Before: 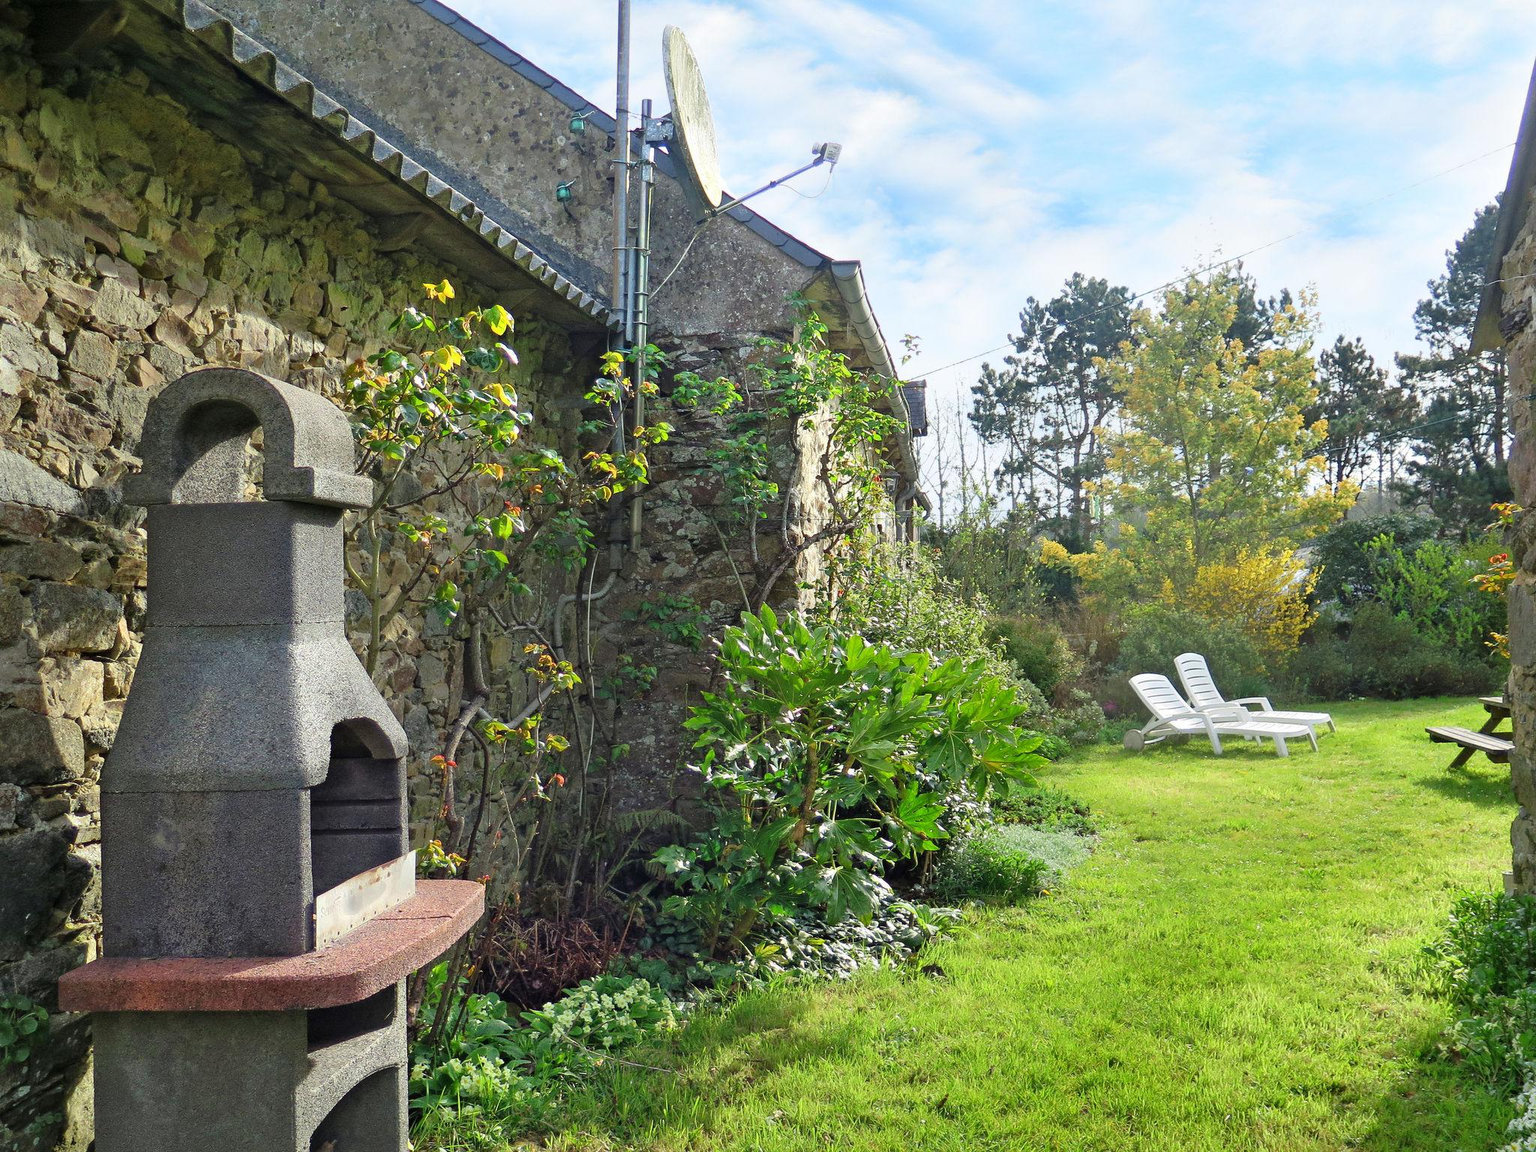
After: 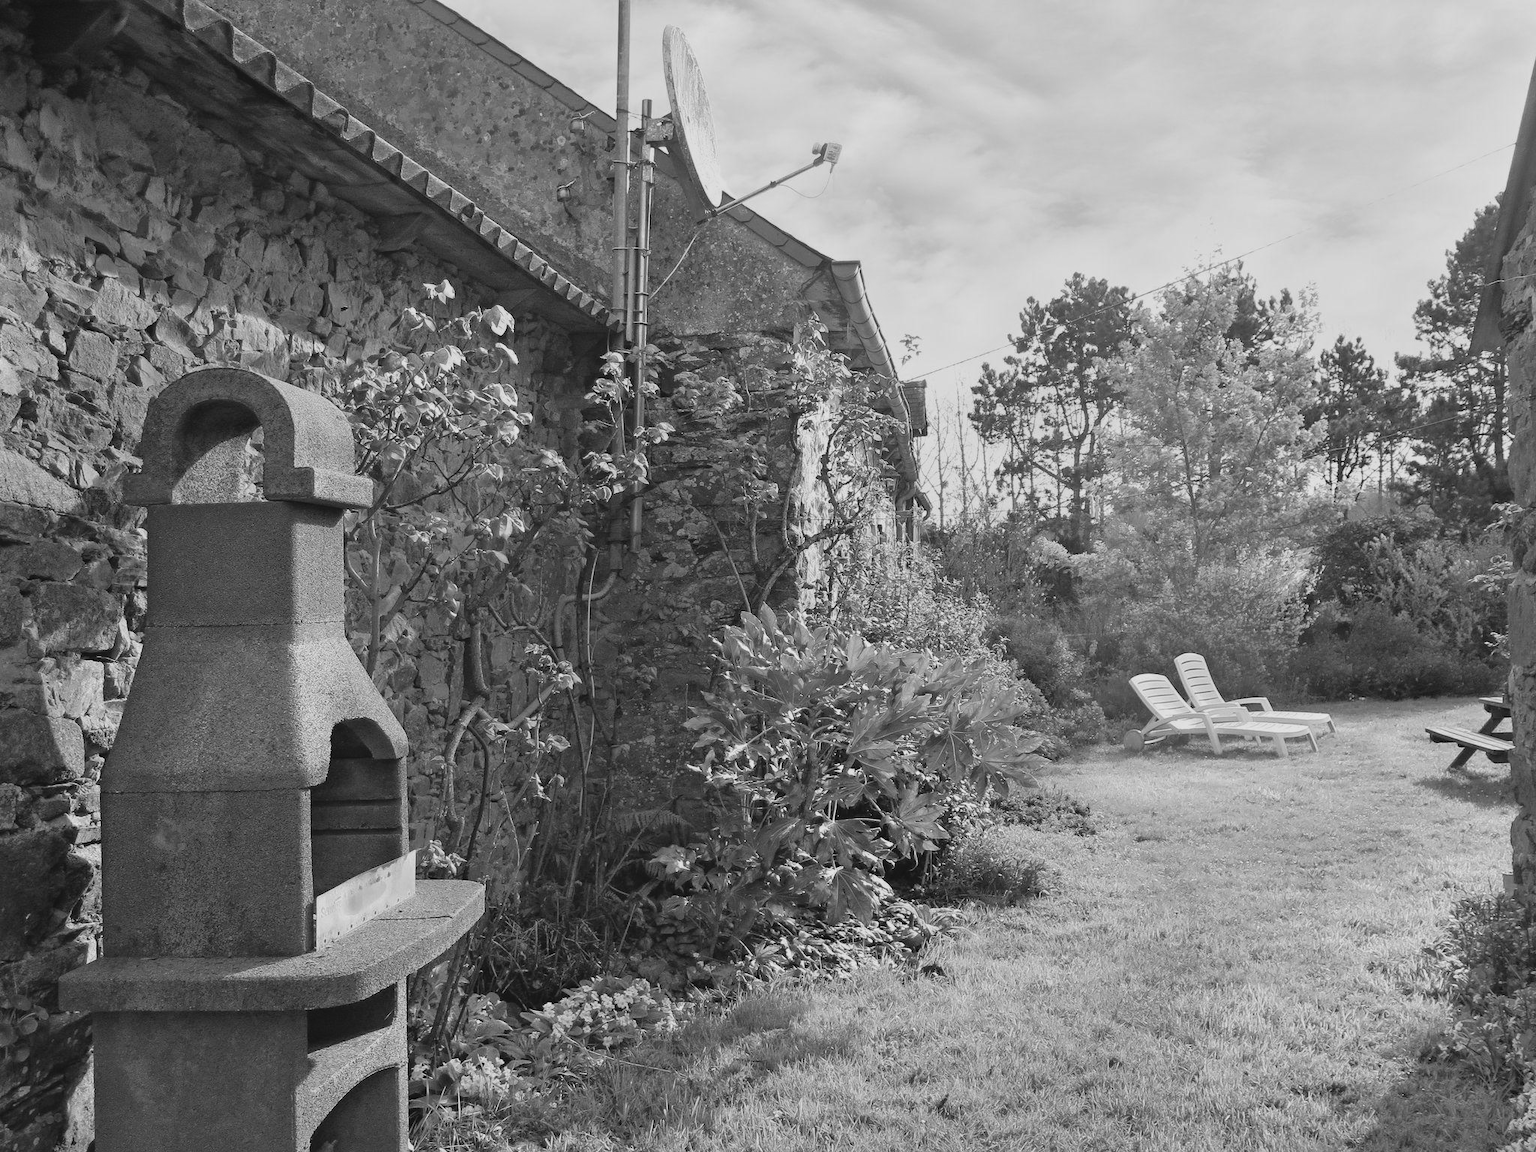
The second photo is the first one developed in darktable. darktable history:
contrast brightness saturation: contrast -0.11
monochrome: a -92.57, b 58.91
